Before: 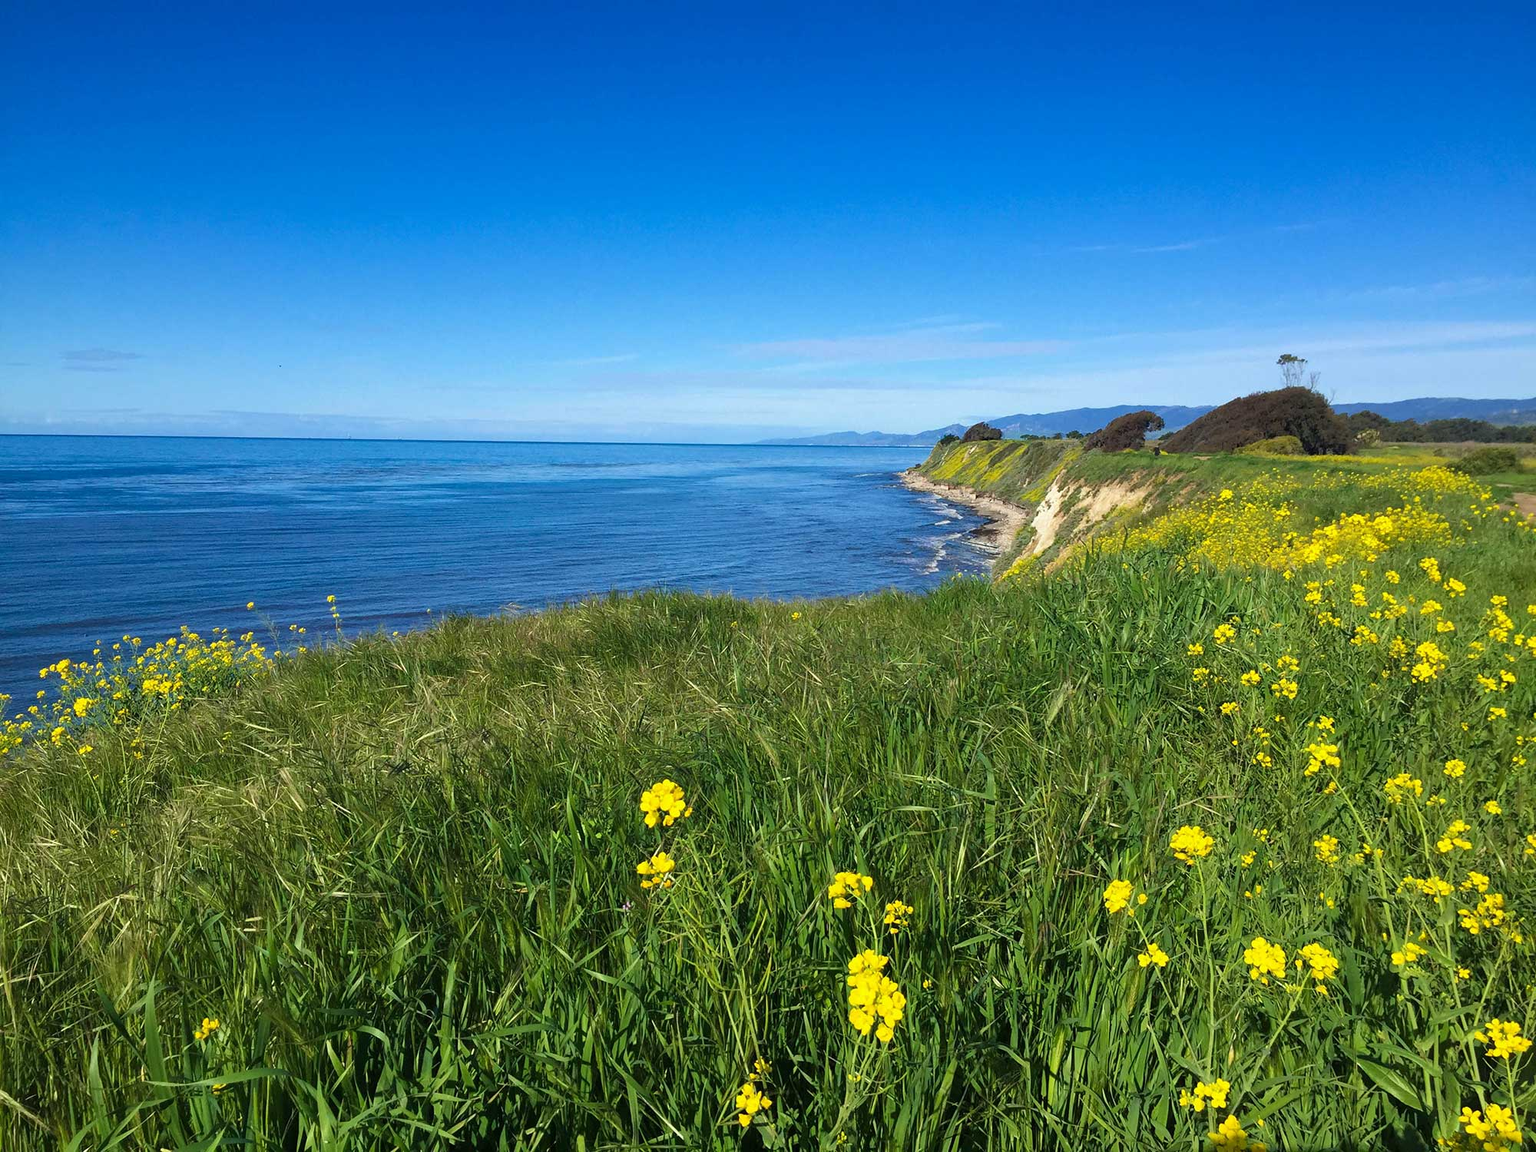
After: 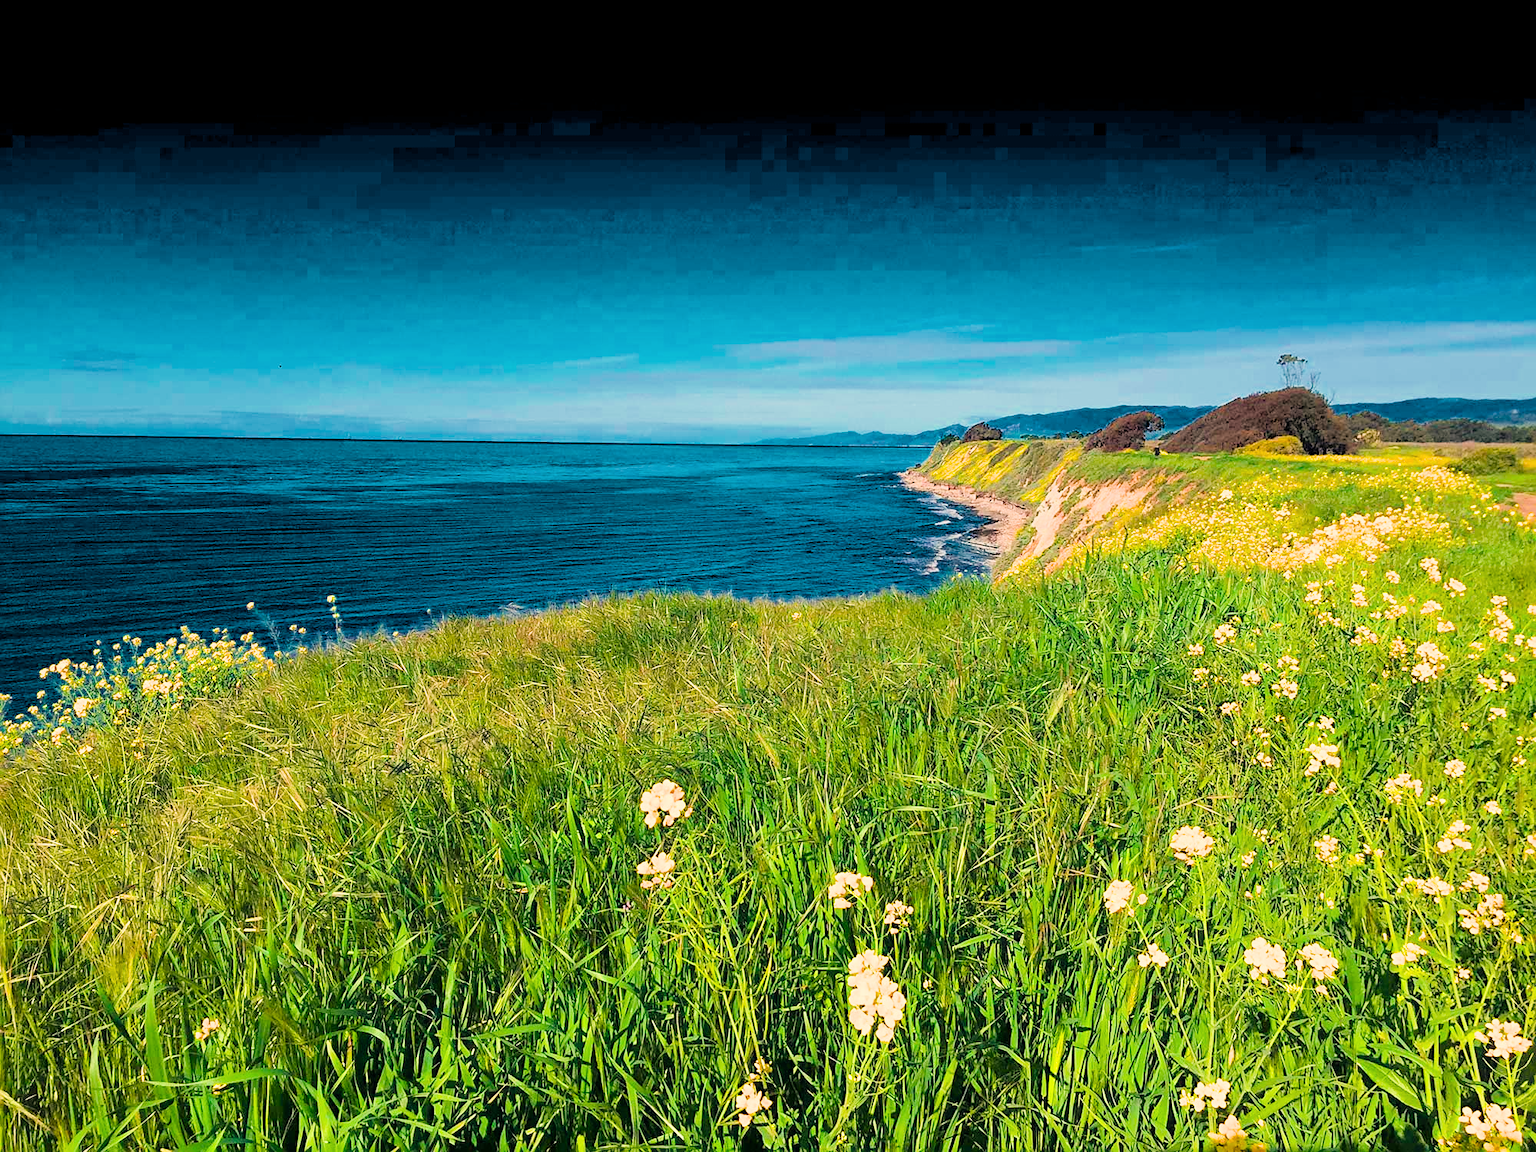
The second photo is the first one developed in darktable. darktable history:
filmic rgb: black relative exposure -7.65 EV, white relative exposure 4.56 EV, hardness 3.61
contrast brightness saturation: contrast 0.07
sharpen: on, module defaults
haze removal: strength -0.05
white balance: red 1.123, blue 0.83
color calibration: output R [1.422, -0.35, -0.252, 0], output G [-0.238, 1.259, -0.084, 0], output B [-0.081, -0.196, 1.58, 0], output brightness [0.49, 0.671, -0.57, 0], illuminant same as pipeline (D50), adaptation none (bypass), saturation algorithm version 1 (2020)
